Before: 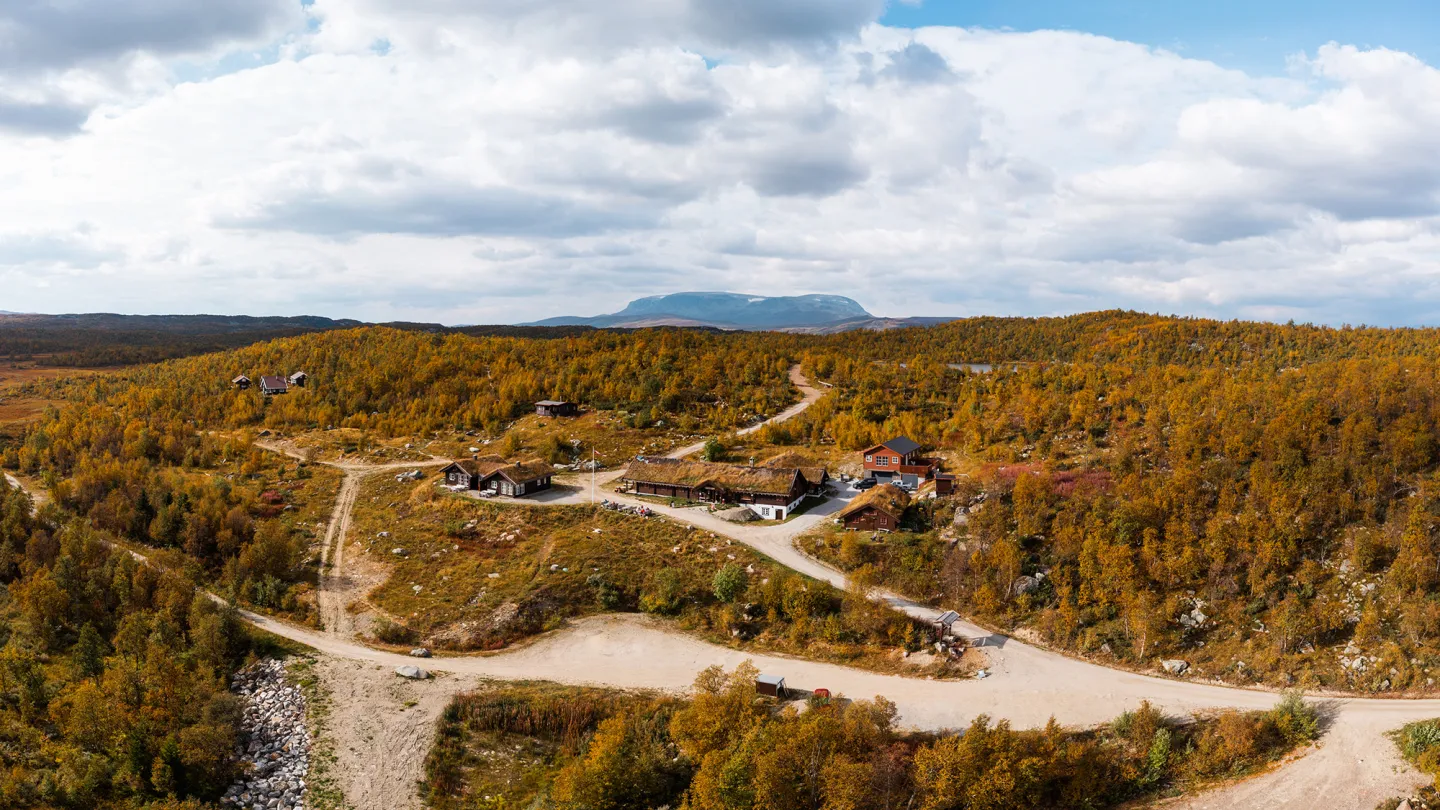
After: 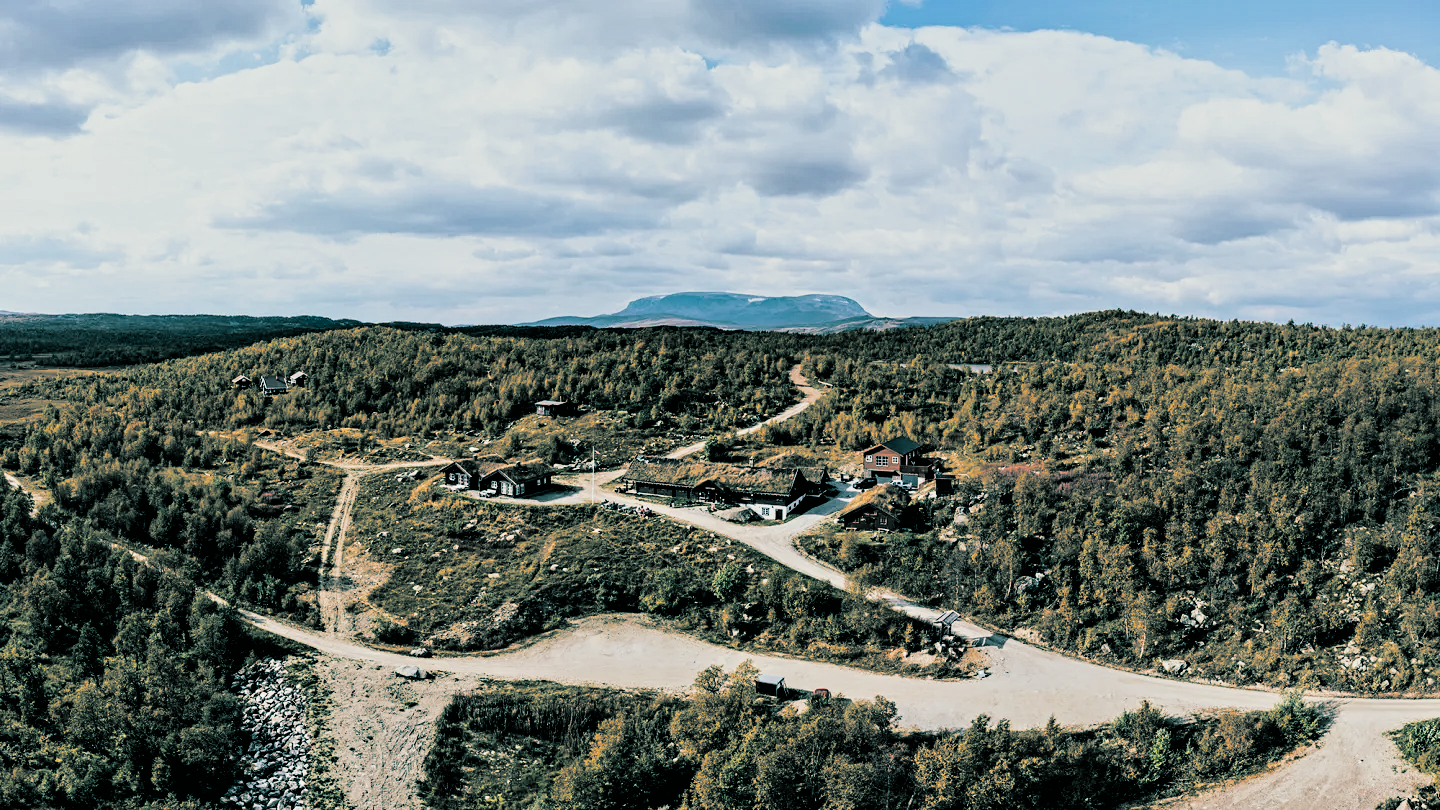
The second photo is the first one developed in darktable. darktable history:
split-toning: shadows › hue 186.43°, highlights › hue 49.29°, compress 30.29%
filmic rgb: black relative exposure -7.65 EV, white relative exposure 4.56 EV, hardness 3.61, contrast 1.25
color calibration: illuminant Planckian (black body), adaptation linear Bradford (ICC v4), x 0.361, y 0.366, temperature 4511.61 K, saturation algorithm version 1 (2020)
contrast equalizer: octaves 7, y [[0.5, 0.542, 0.583, 0.625, 0.667, 0.708], [0.5 ×6], [0.5 ×6], [0 ×6], [0 ×6]]
